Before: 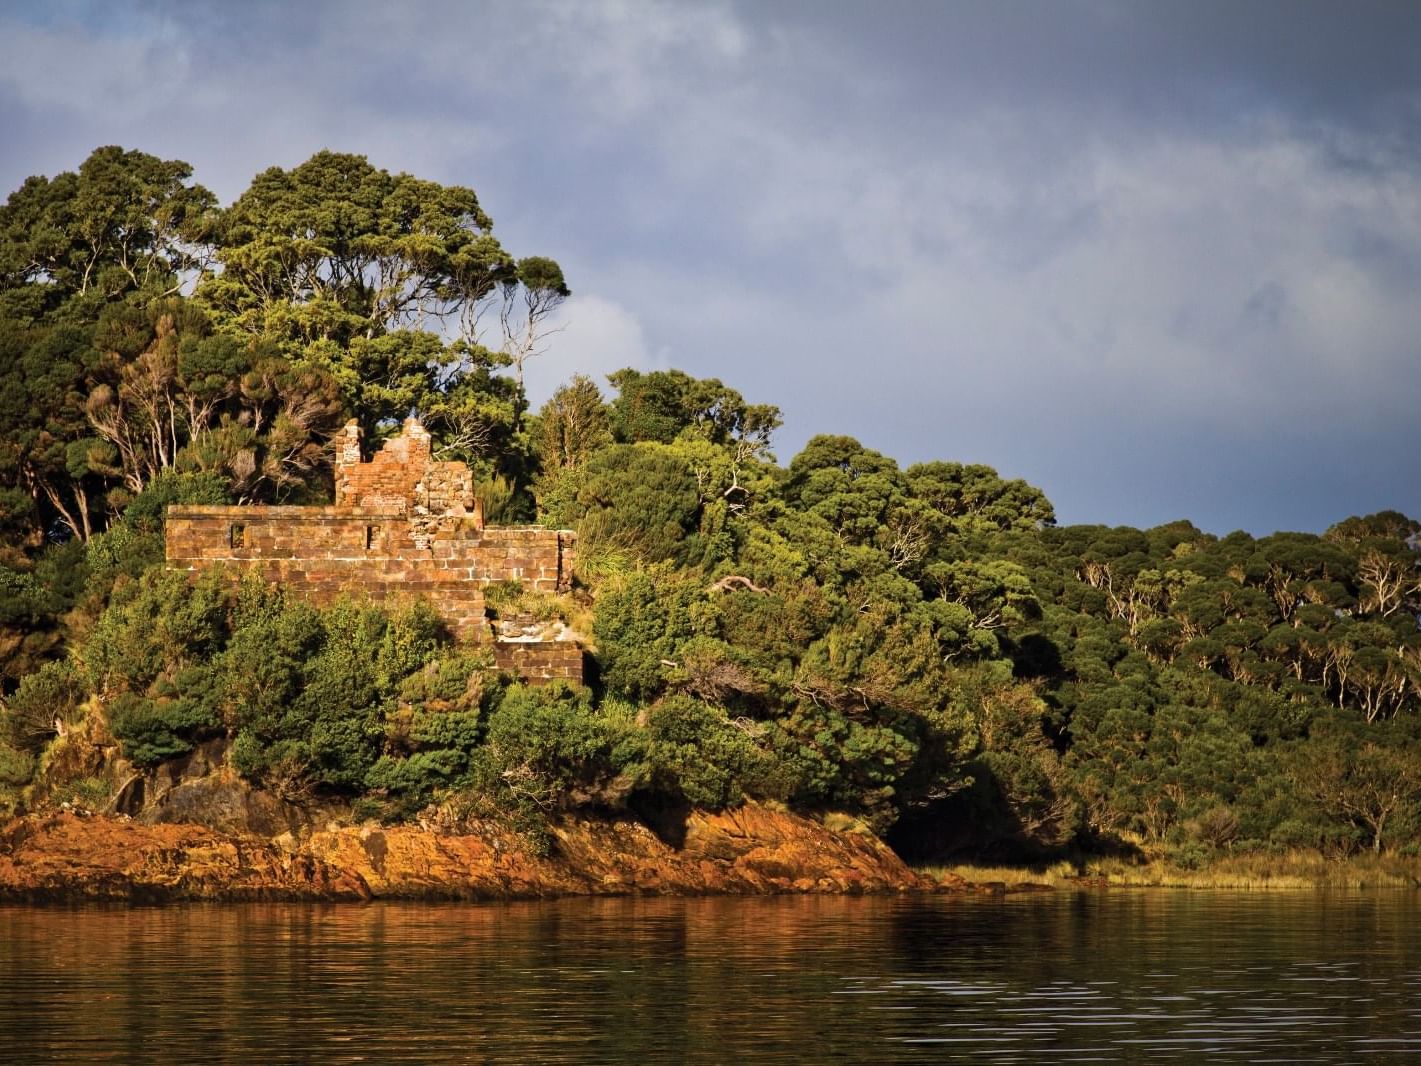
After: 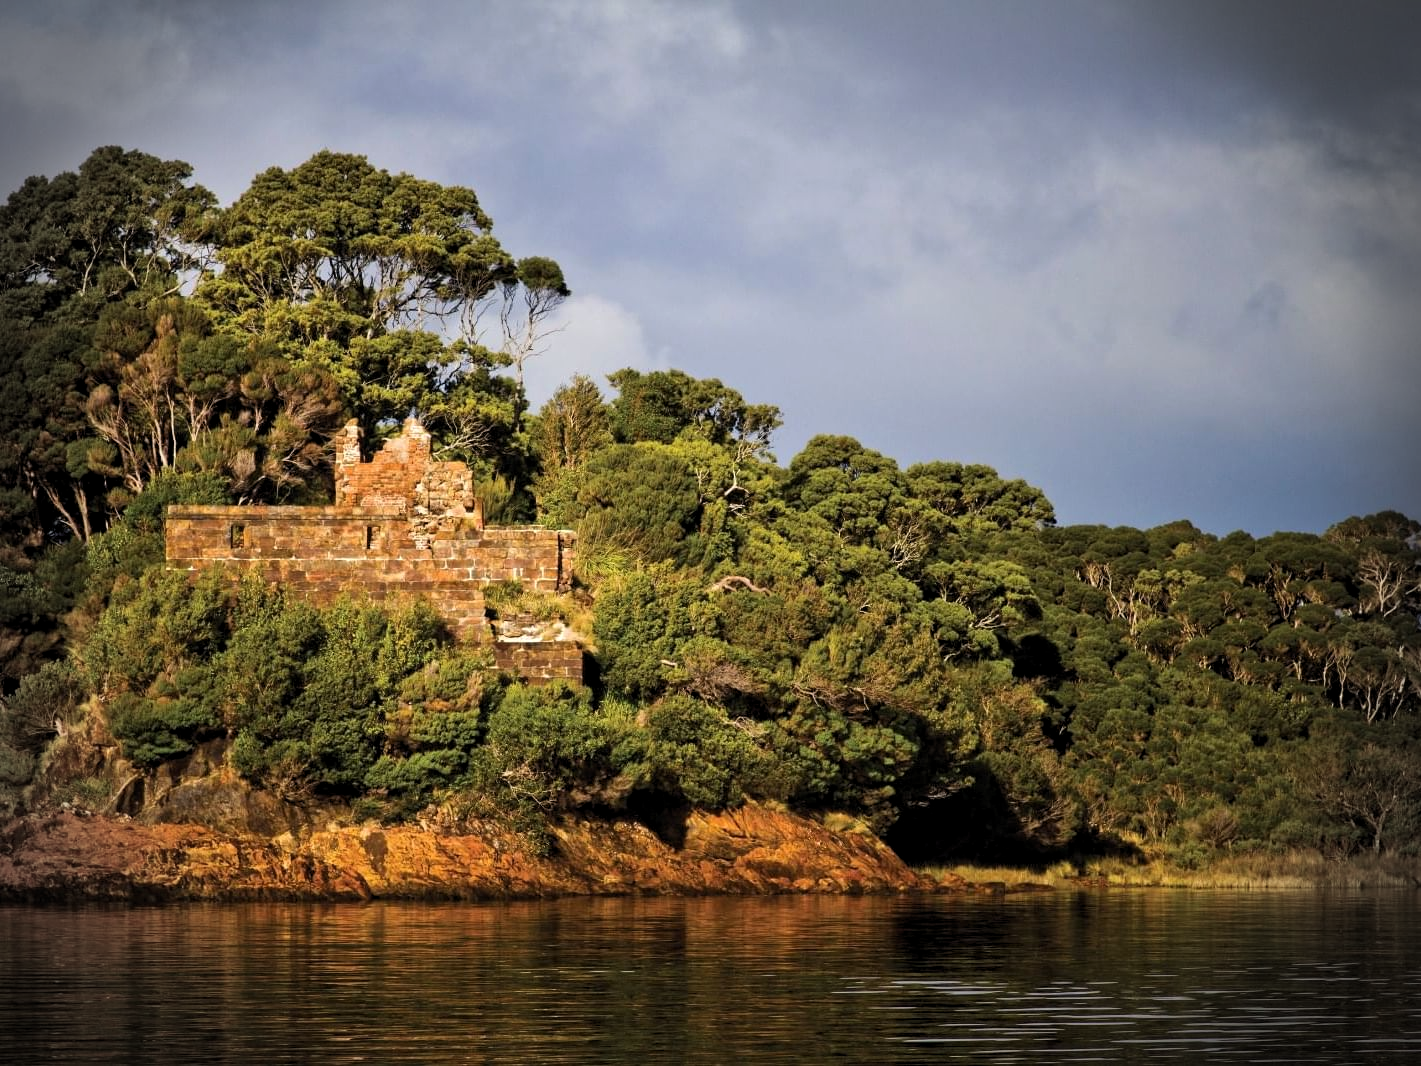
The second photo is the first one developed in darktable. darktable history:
levels: levels [0.031, 0.5, 0.969]
vignetting: fall-off radius 31.95%, dithering 16-bit output, unbound false
